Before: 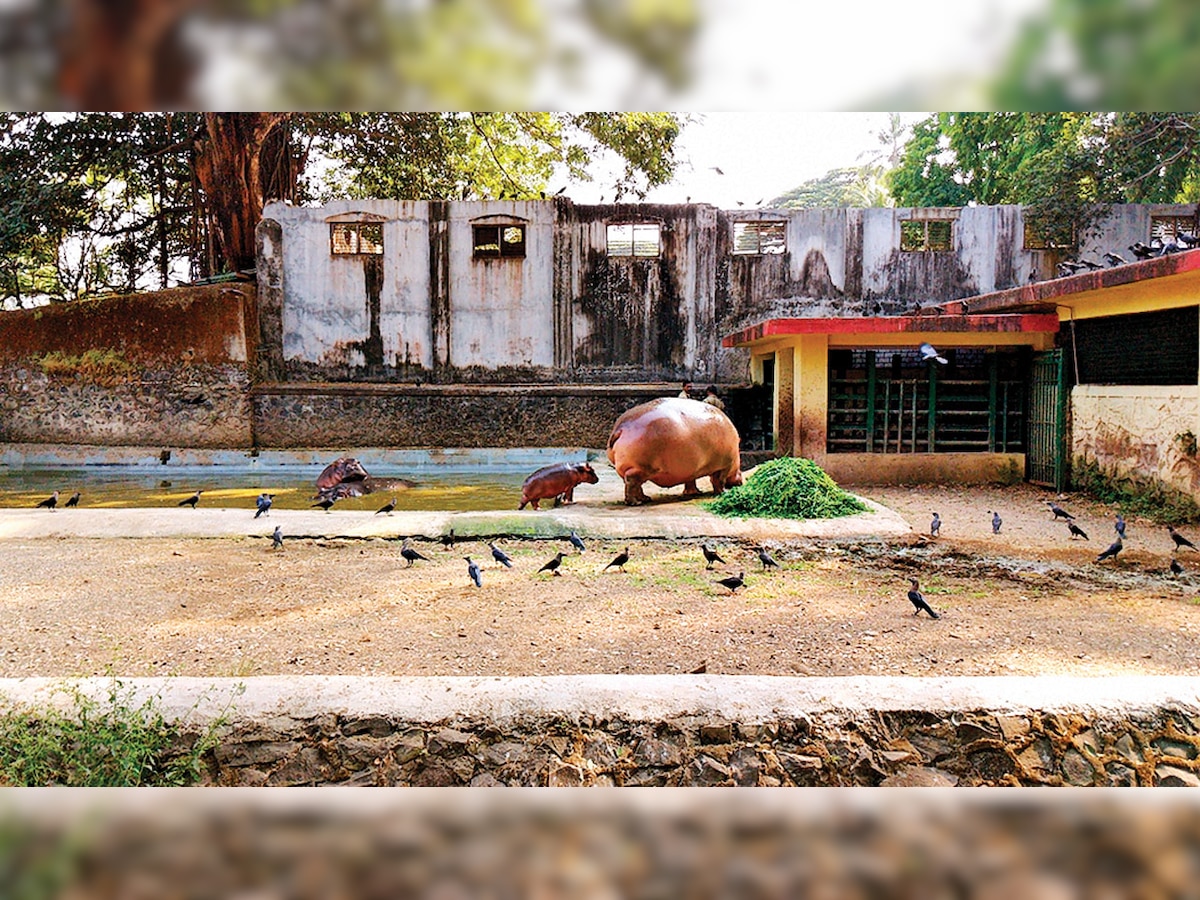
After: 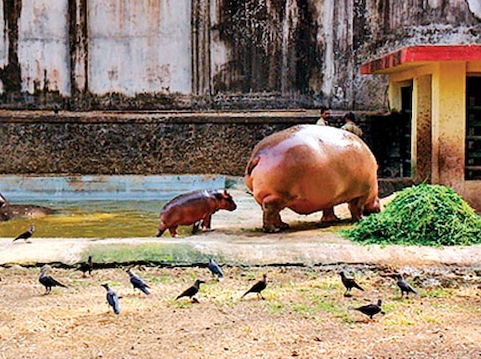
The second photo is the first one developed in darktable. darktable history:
crop: left 30.219%, top 30.348%, right 29.691%, bottom 29.743%
